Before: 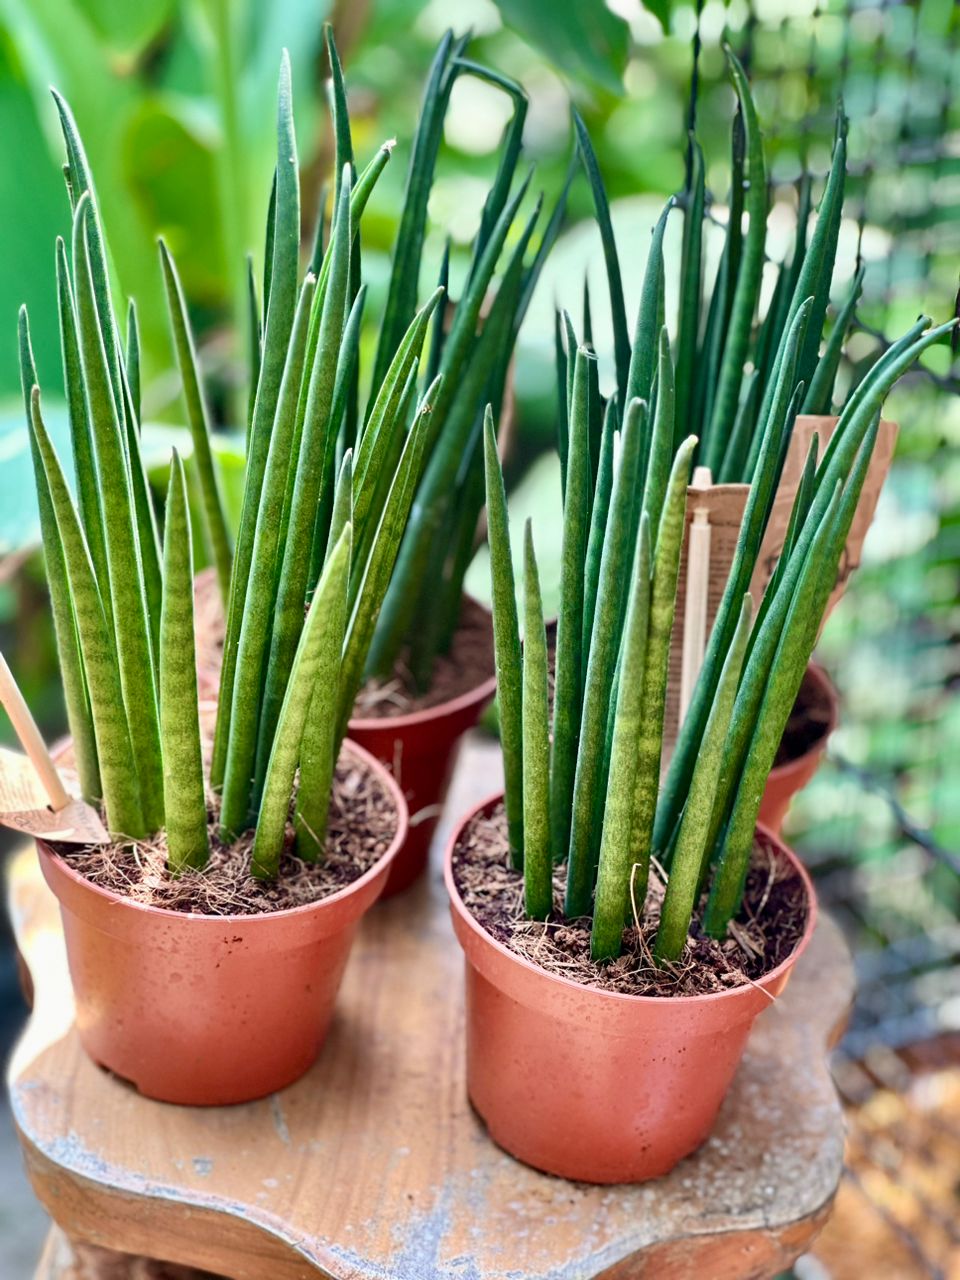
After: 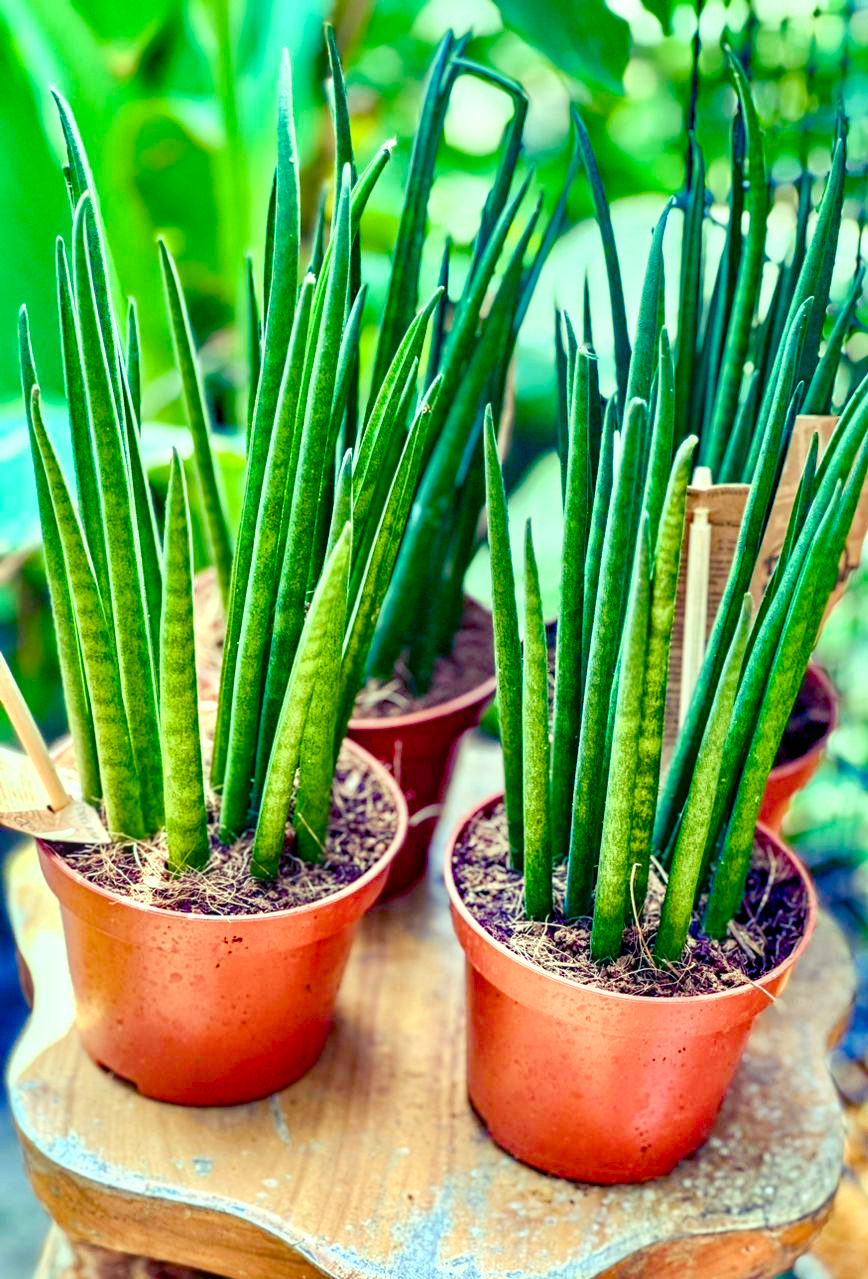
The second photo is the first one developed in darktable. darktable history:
crop: right 9.496%, bottom 0.024%
local contrast: detail 130%
haze removal: compatibility mode true, adaptive false
levels: levels [0, 0.43, 0.984]
base curve: preserve colors none
color balance rgb: shadows lift › luminance -40.985%, shadows lift › chroma 13.799%, shadows lift › hue 259.8°, highlights gain › luminance 15.358%, highlights gain › chroma 7.09%, highlights gain › hue 127.91°, white fulcrum 0.065 EV, perceptual saturation grading › global saturation 45.156%, perceptual saturation grading › highlights -50.271%, perceptual saturation grading › shadows 30.033%, global vibrance 14.365%
